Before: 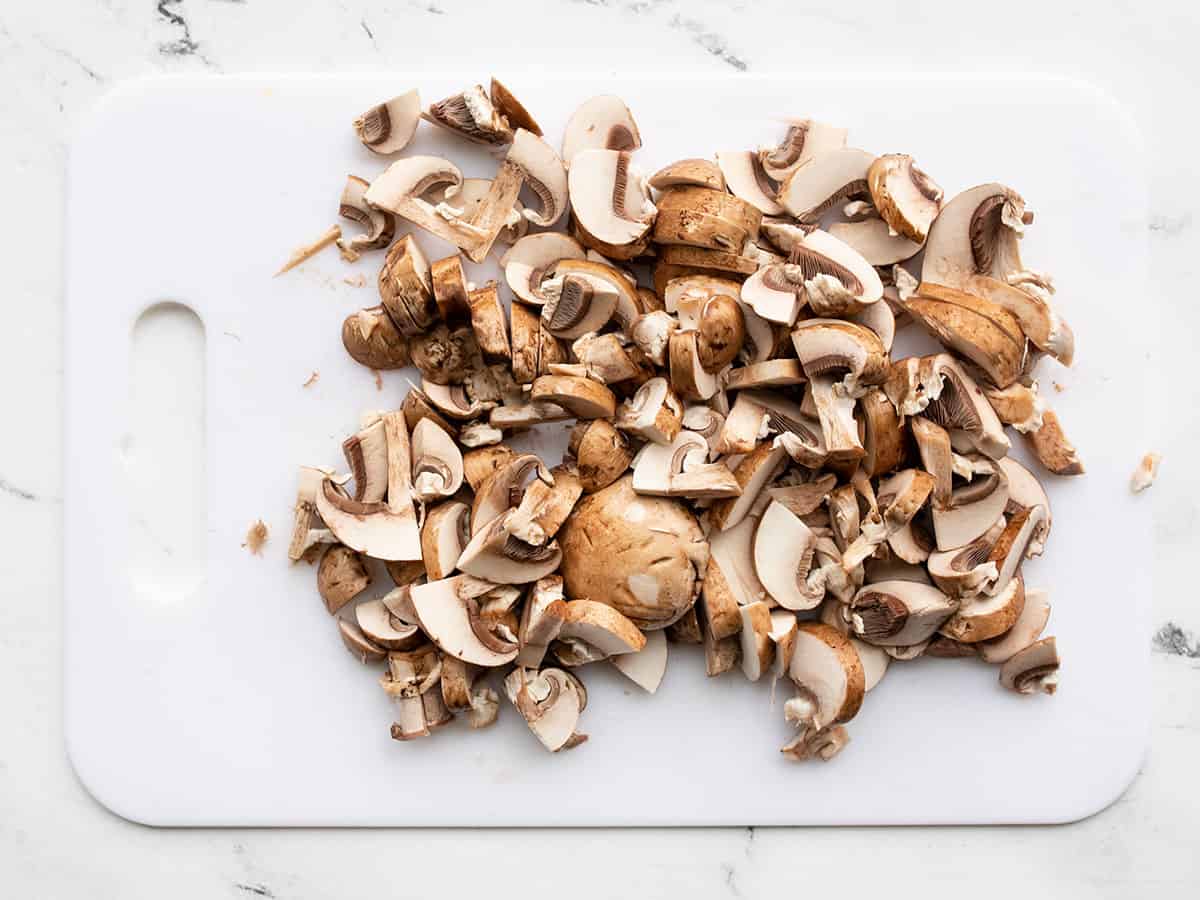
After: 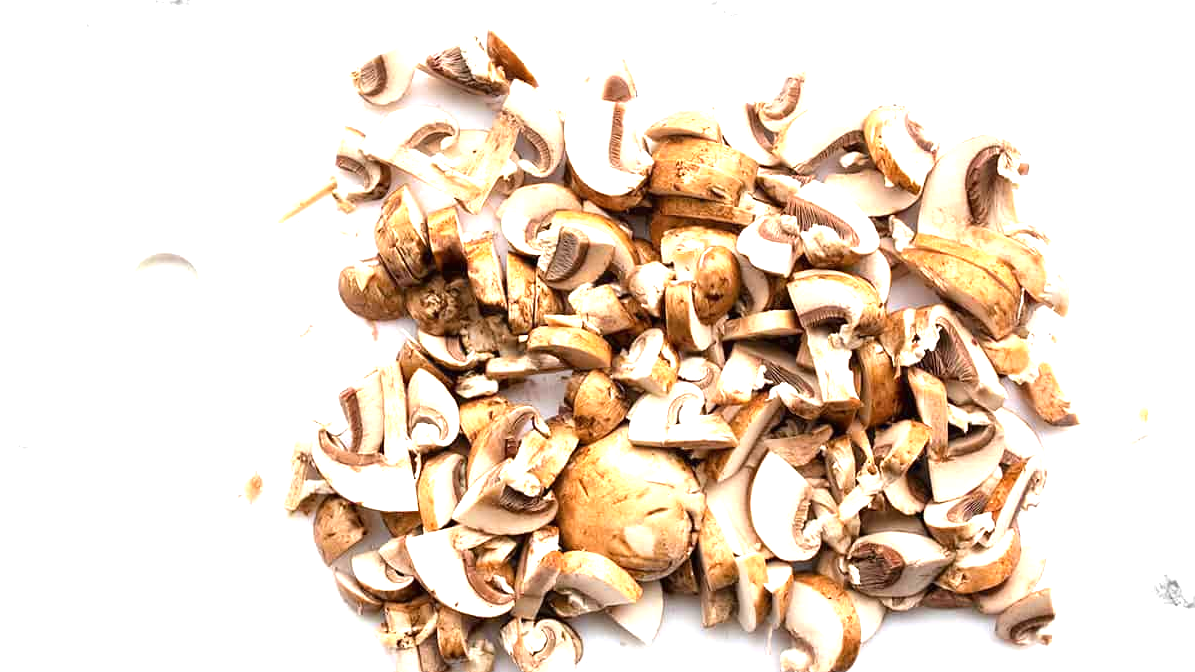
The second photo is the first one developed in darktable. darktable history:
crop: left 0.387%, top 5.469%, bottom 19.809%
color balance rgb: global vibrance 20%
exposure: black level correction 0, exposure 1.1 EV, compensate exposure bias true, compensate highlight preservation false
